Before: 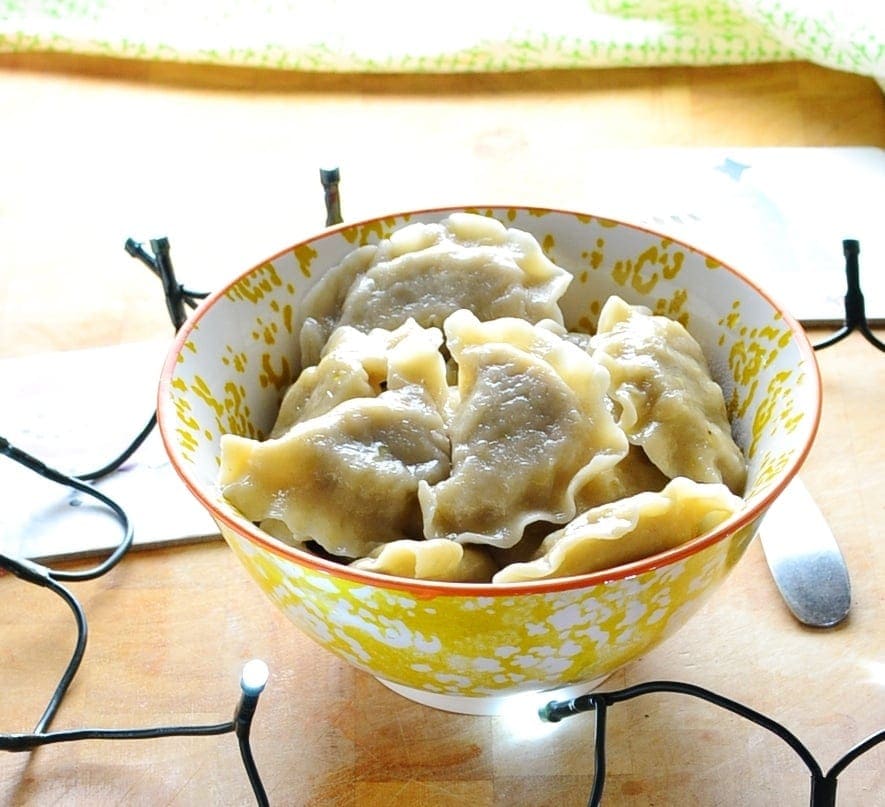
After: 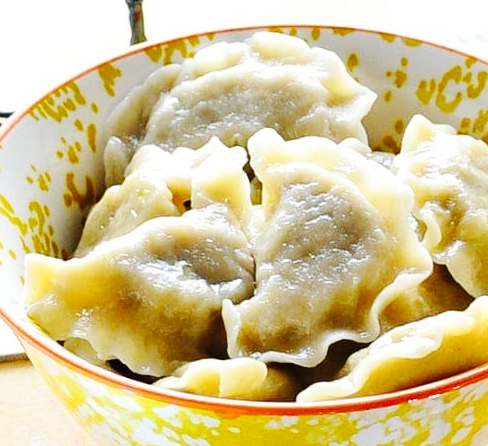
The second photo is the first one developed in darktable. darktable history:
base curve: curves: ch0 [(0, 0) (0.036, 0.025) (0.121, 0.166) (0.206, 0.329) (0.605, 0.79) (1, 1)], preserve colors none
crop and rotate: left 22.192%, top 22.5%, right 22.576%, bottom 22.114%
